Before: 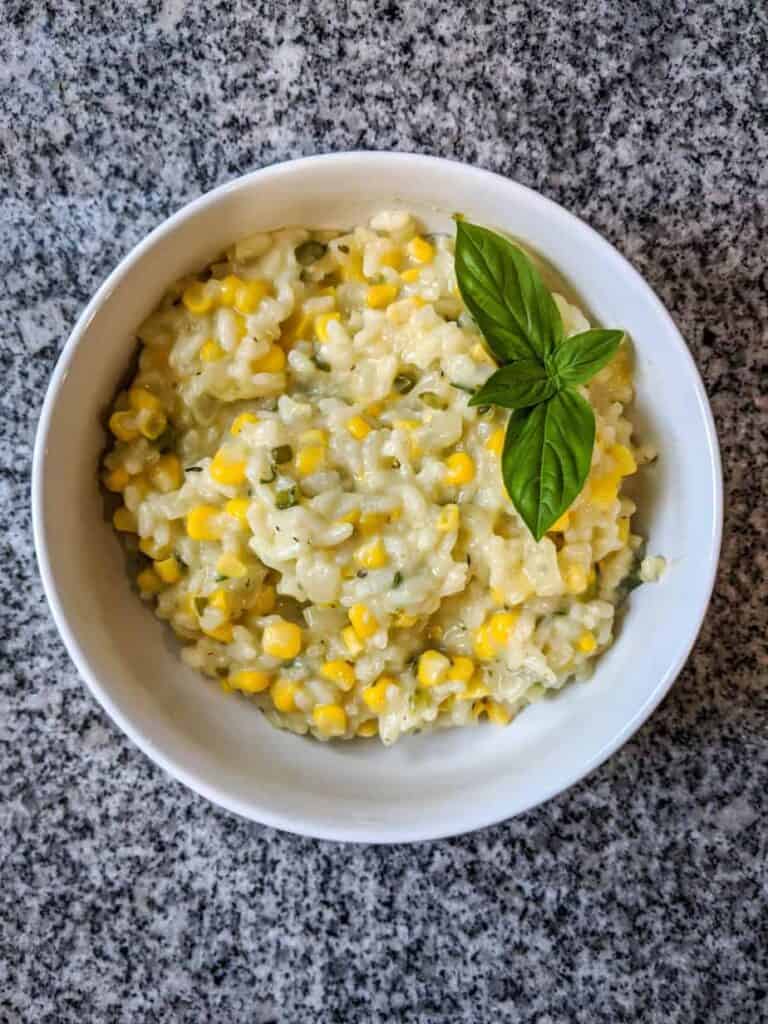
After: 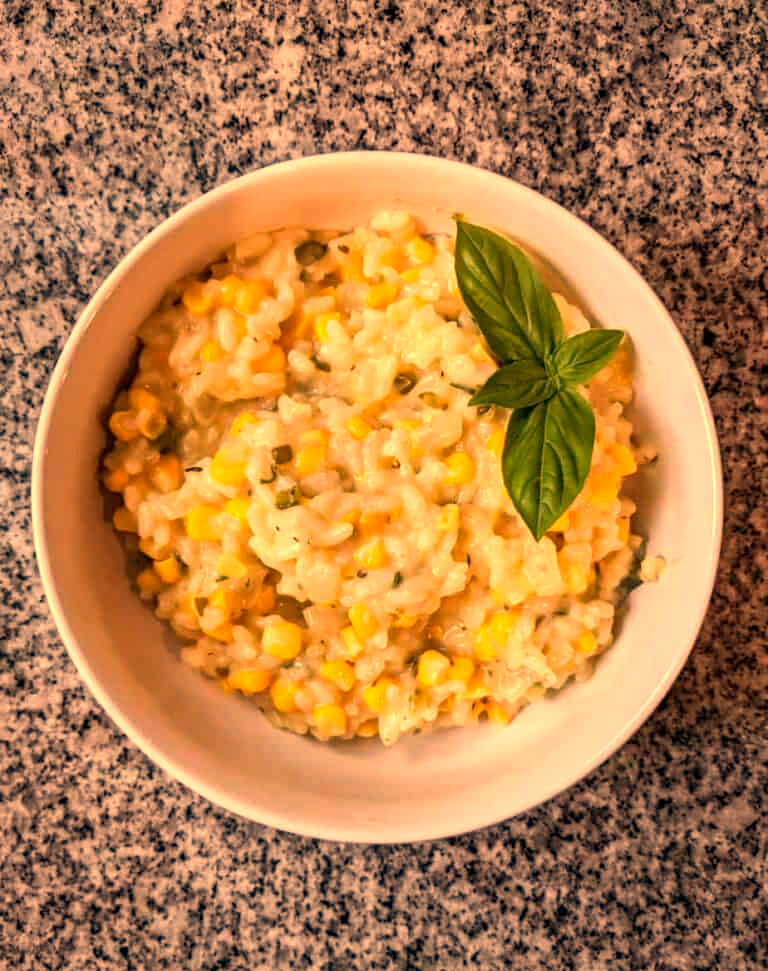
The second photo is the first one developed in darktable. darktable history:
crop and rotate: top 0%, bottom 5.097%
white balance: red 1.467, blue 0.684
haze removal: compatibility mode true, adaptive false
